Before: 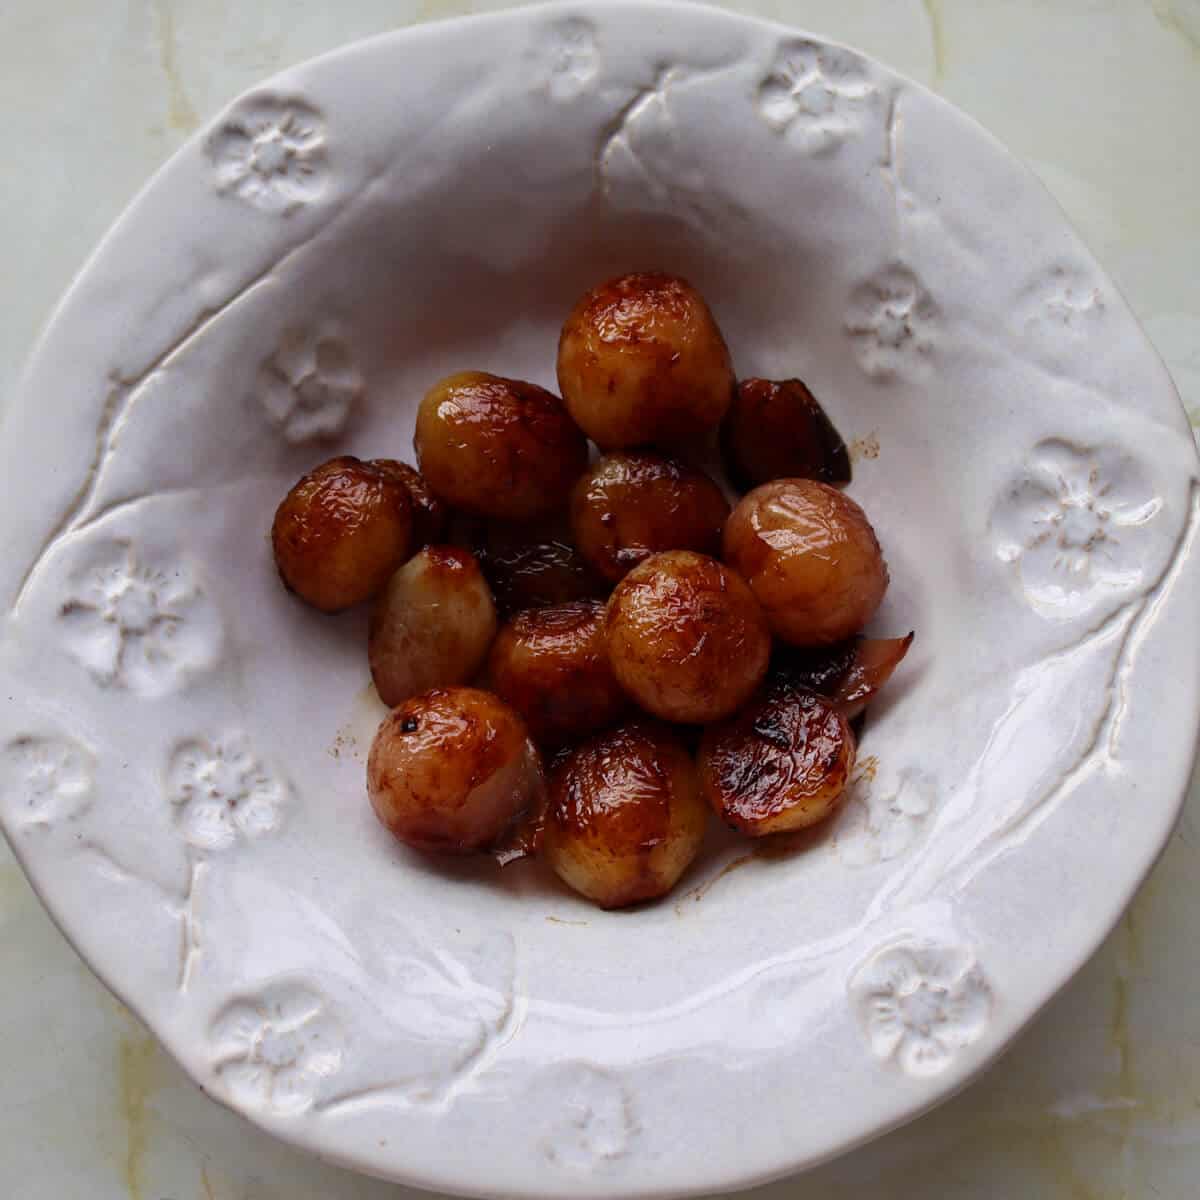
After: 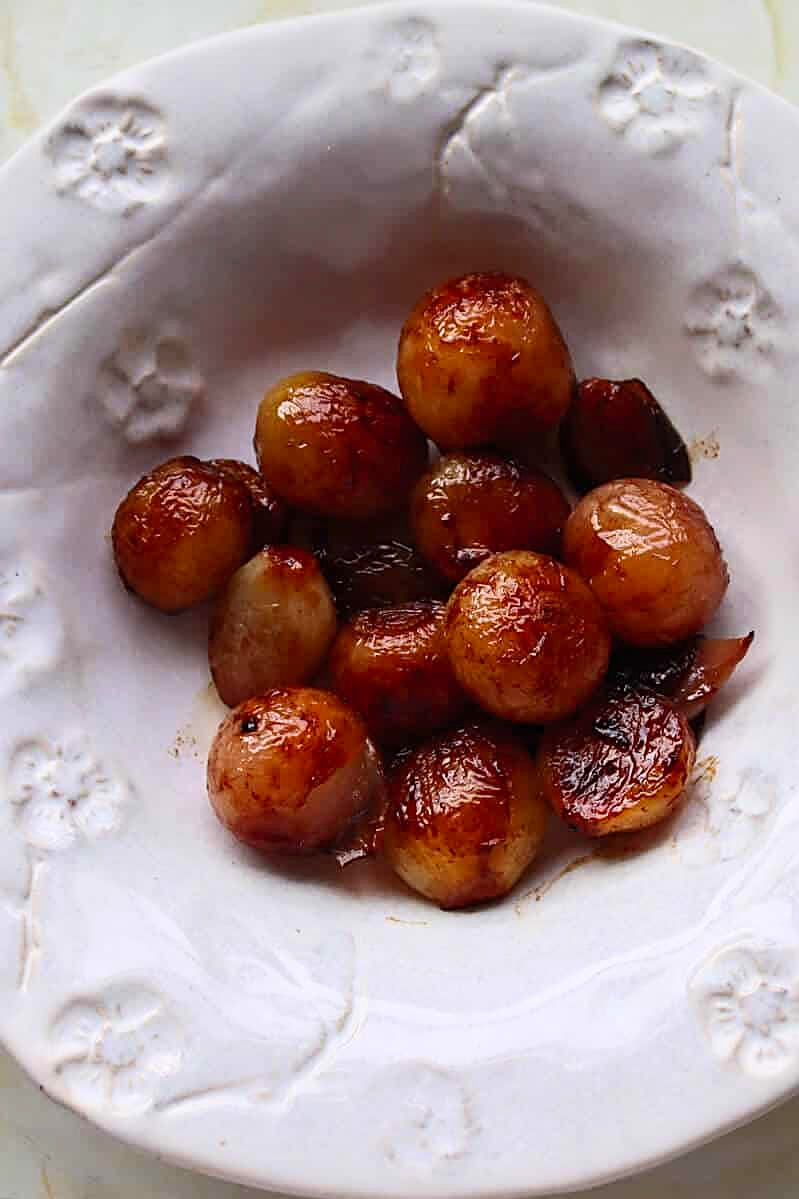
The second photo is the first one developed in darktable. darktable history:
tone equalizer: on, module defaults
sharpen: amount 0.6
contrast brightness saturation: contrast 0.2, brightness 0.16, saturation 0.22
crop and rotate: left 13.409%, right 19.924%
